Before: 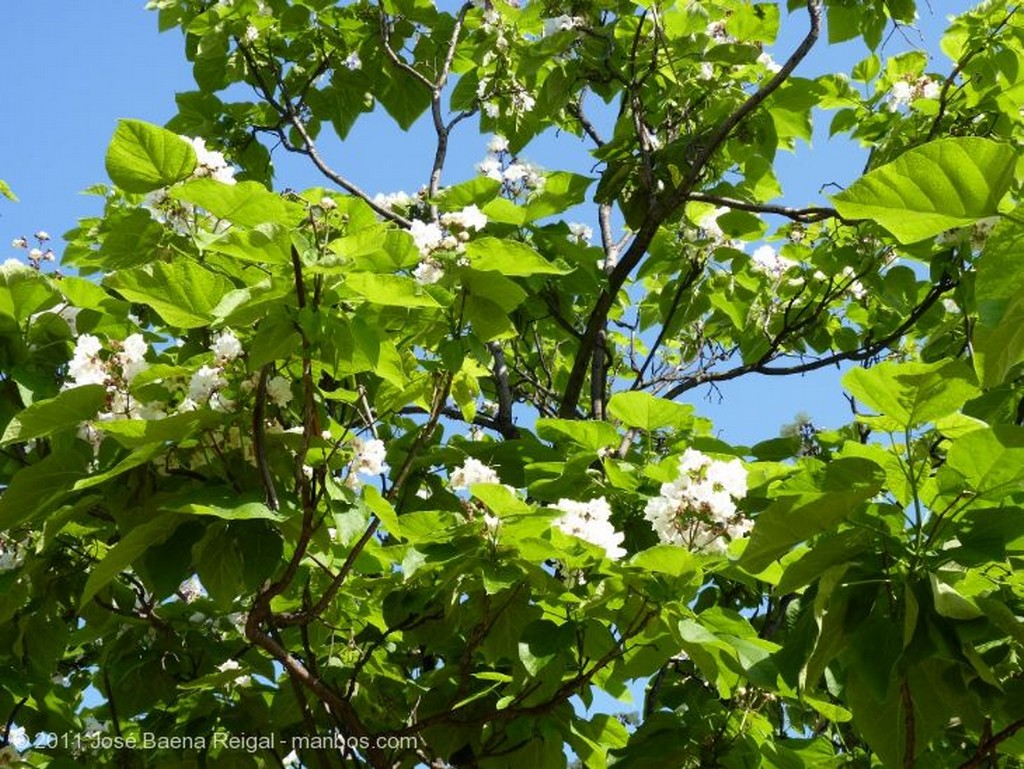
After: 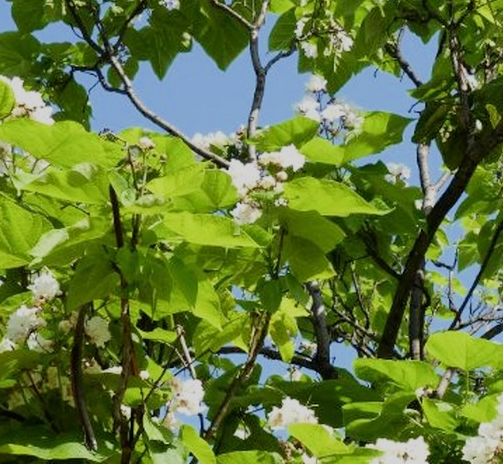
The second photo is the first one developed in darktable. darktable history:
crop: left 17.833%, top 7.859%, right 33.005%, bottom 31.769%
filmic rgb: black relative exposure -16 EV, white relative exposure 4.97 EV, threshold 3.05 EV, hardness 6.23, enable highlight reconstruction true
